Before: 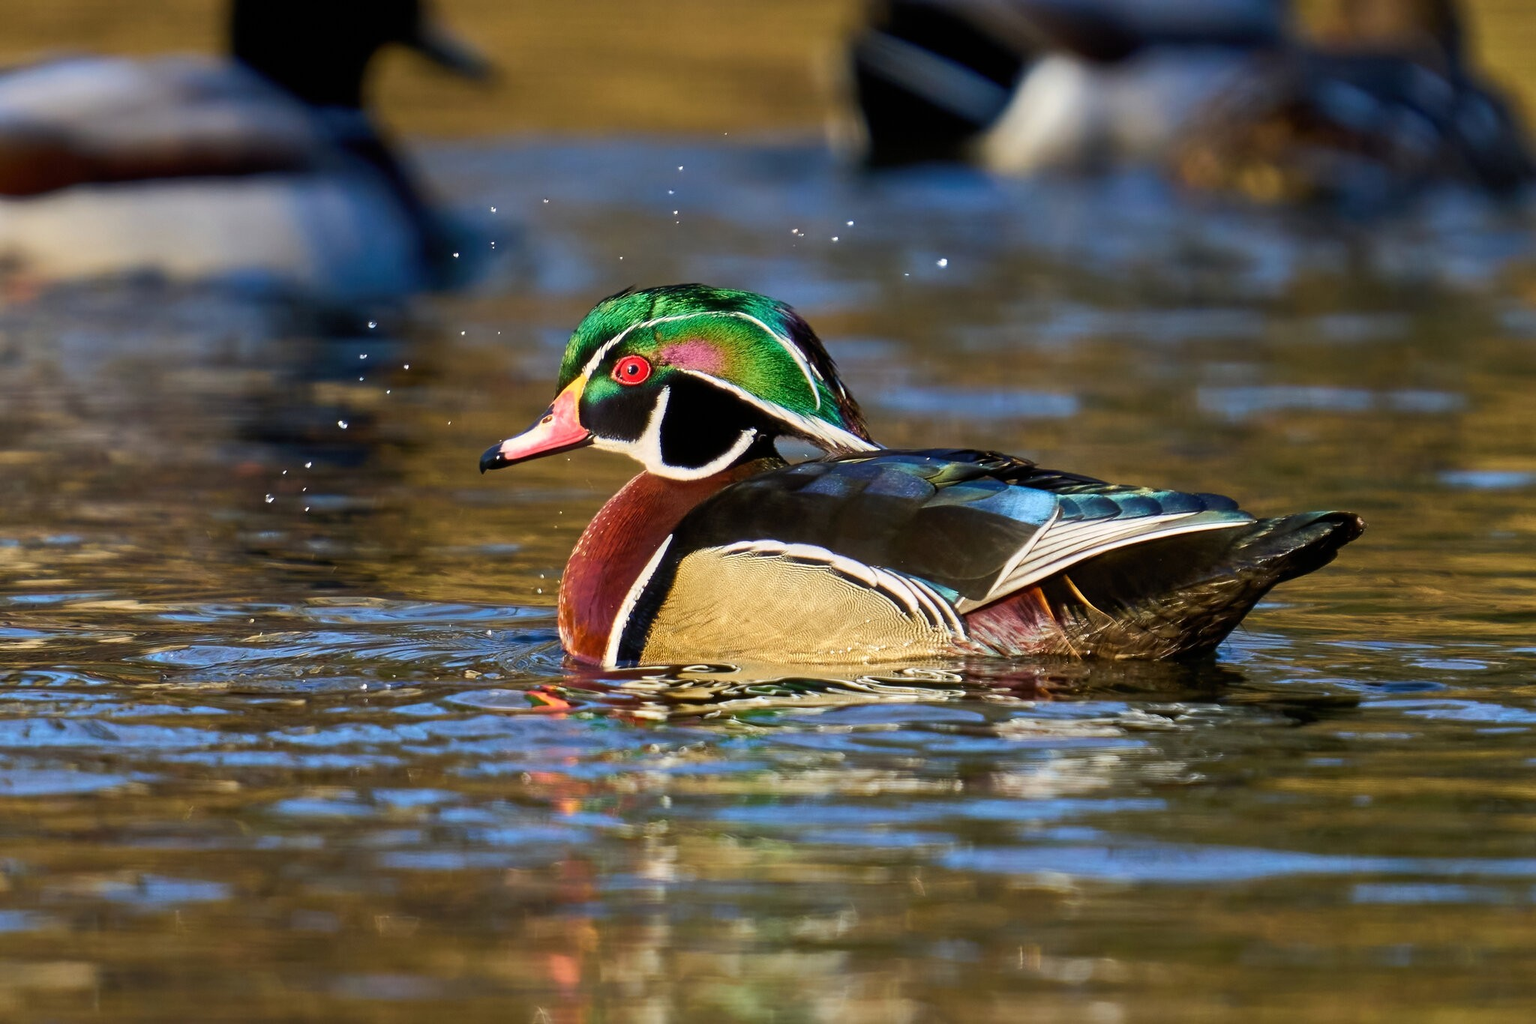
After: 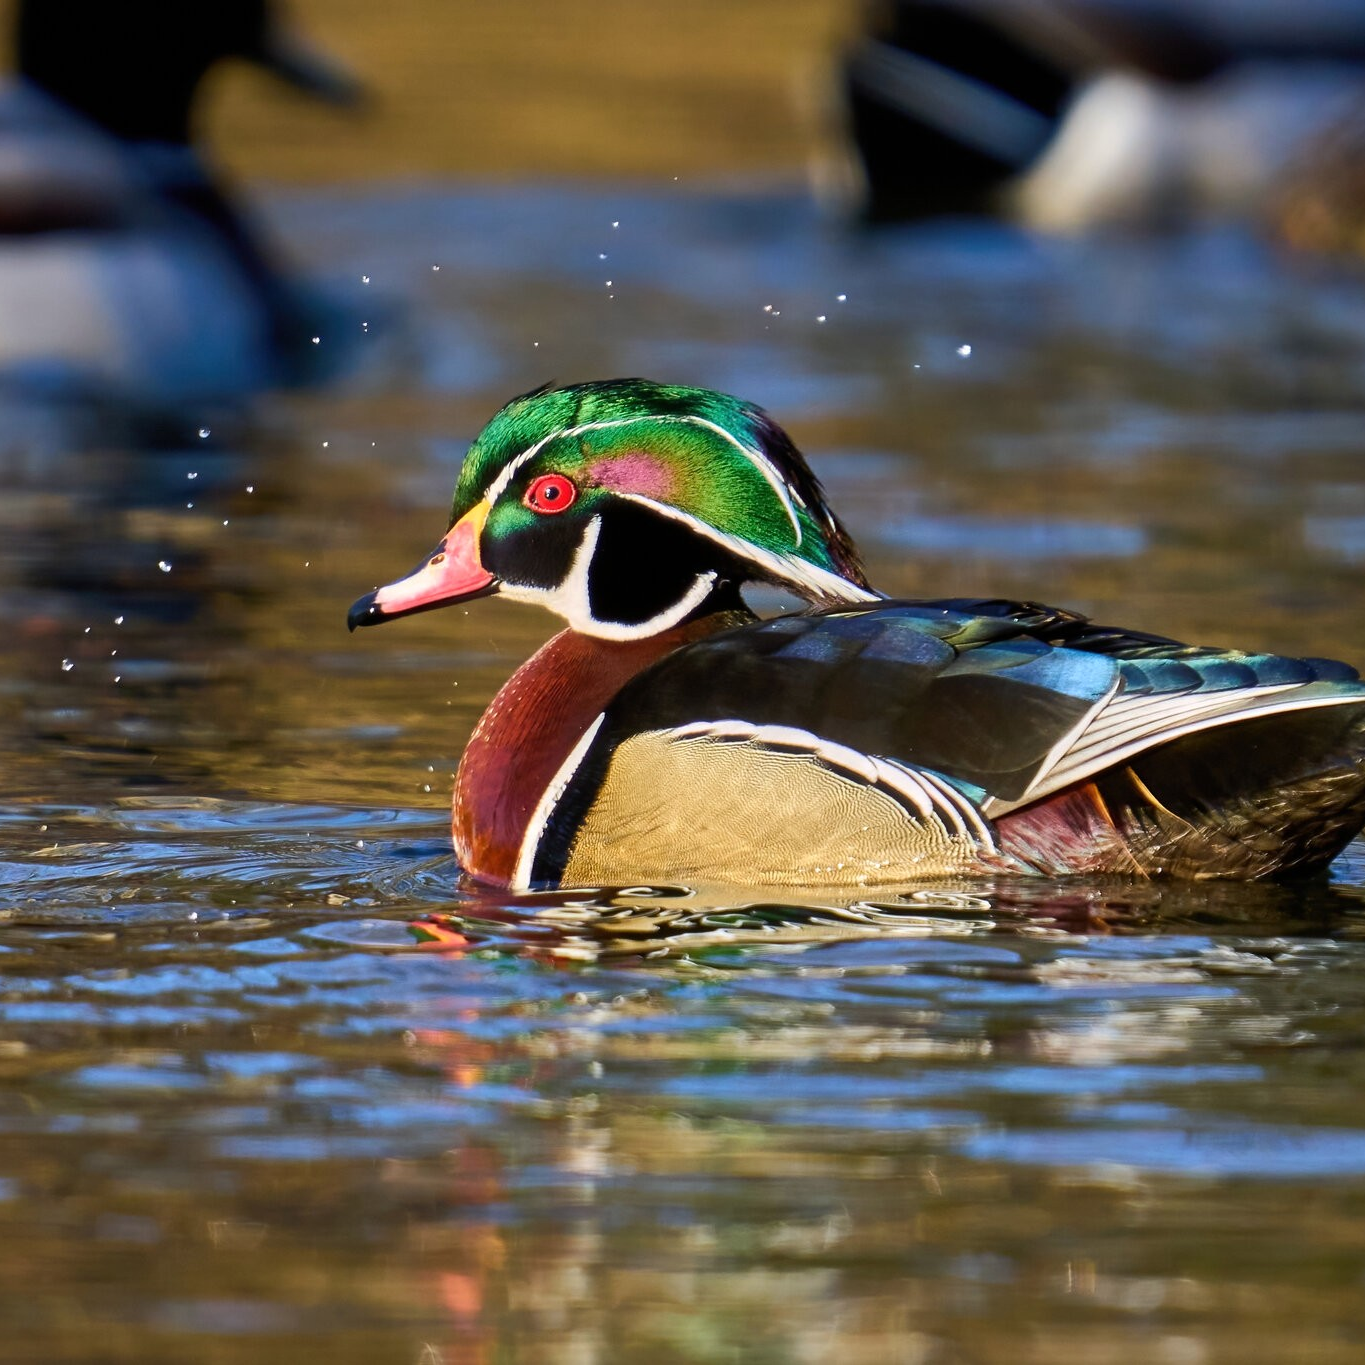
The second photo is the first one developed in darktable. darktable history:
crop and rotate: left 14.292%, right 19.041%
white balance: red 1.004, blue 1.024
